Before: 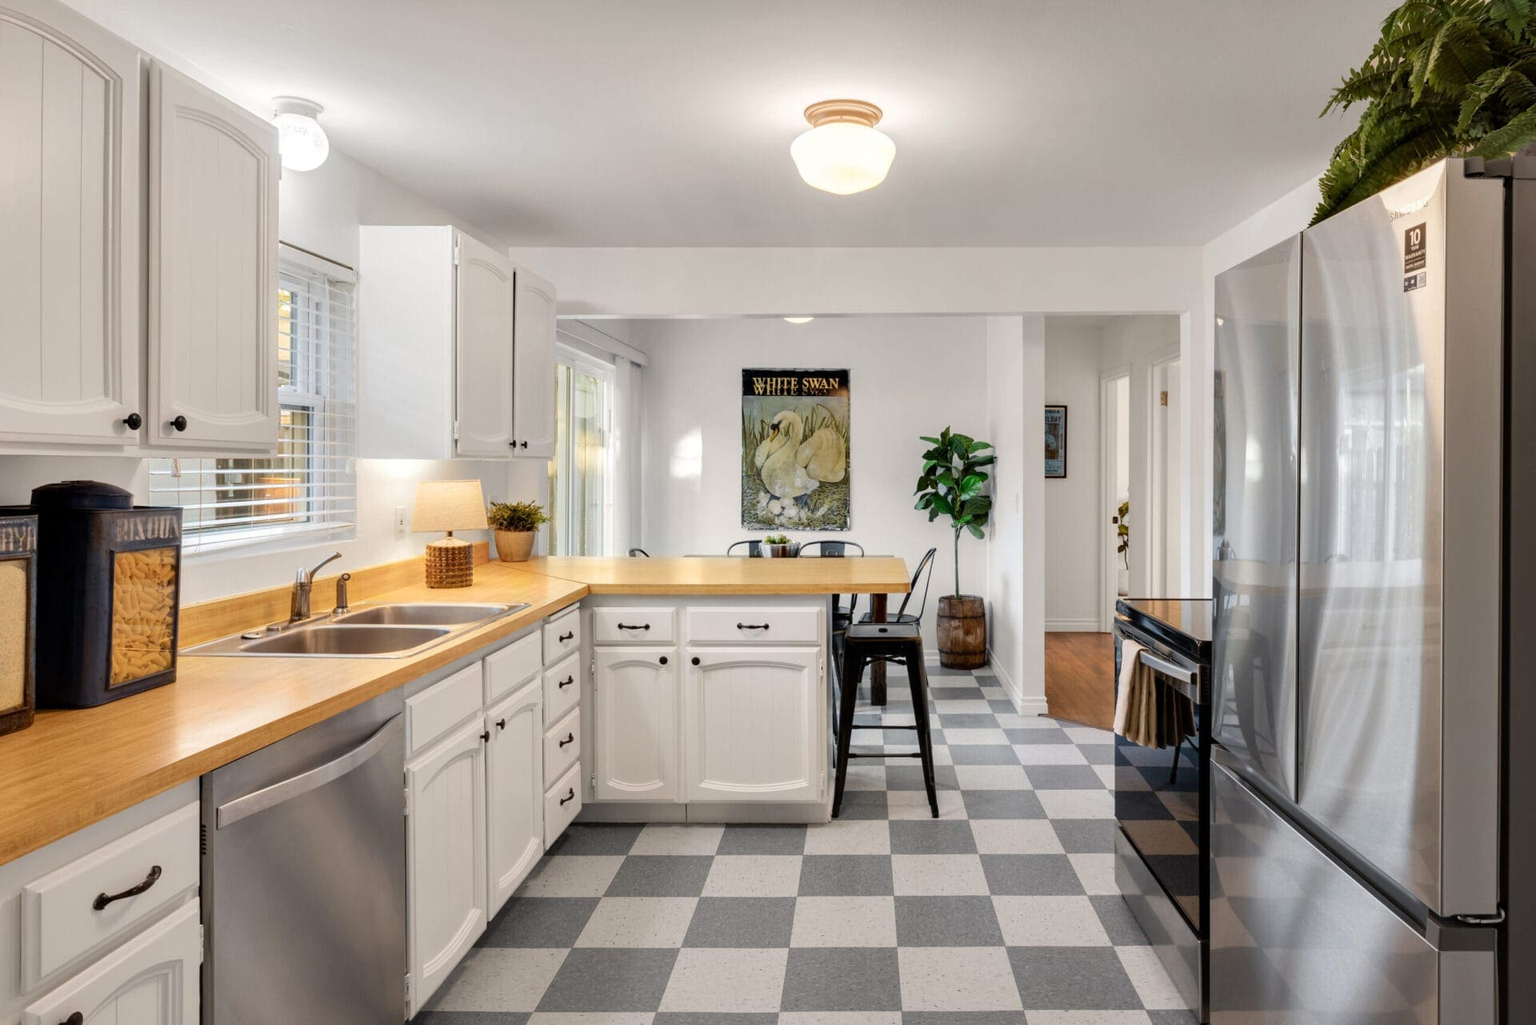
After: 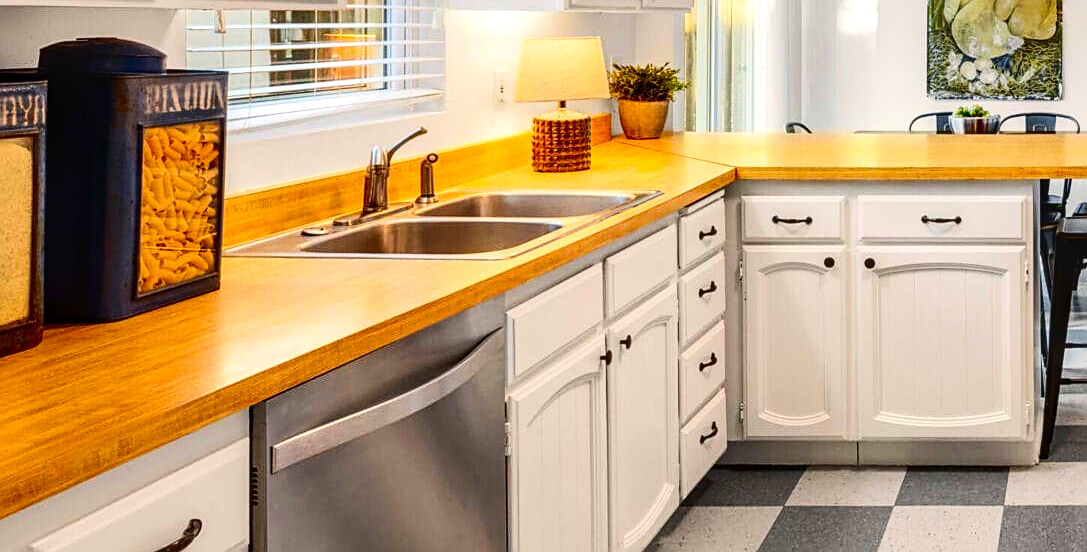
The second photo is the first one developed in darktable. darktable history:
crop: top 44.012%, right 43.365%, bottom 12.89%
local contrast: on, module defaults
sharpen: on, module defaults
contrast brightness saturation: contrast 0.27, brightness 0.019, saturation 0.861
